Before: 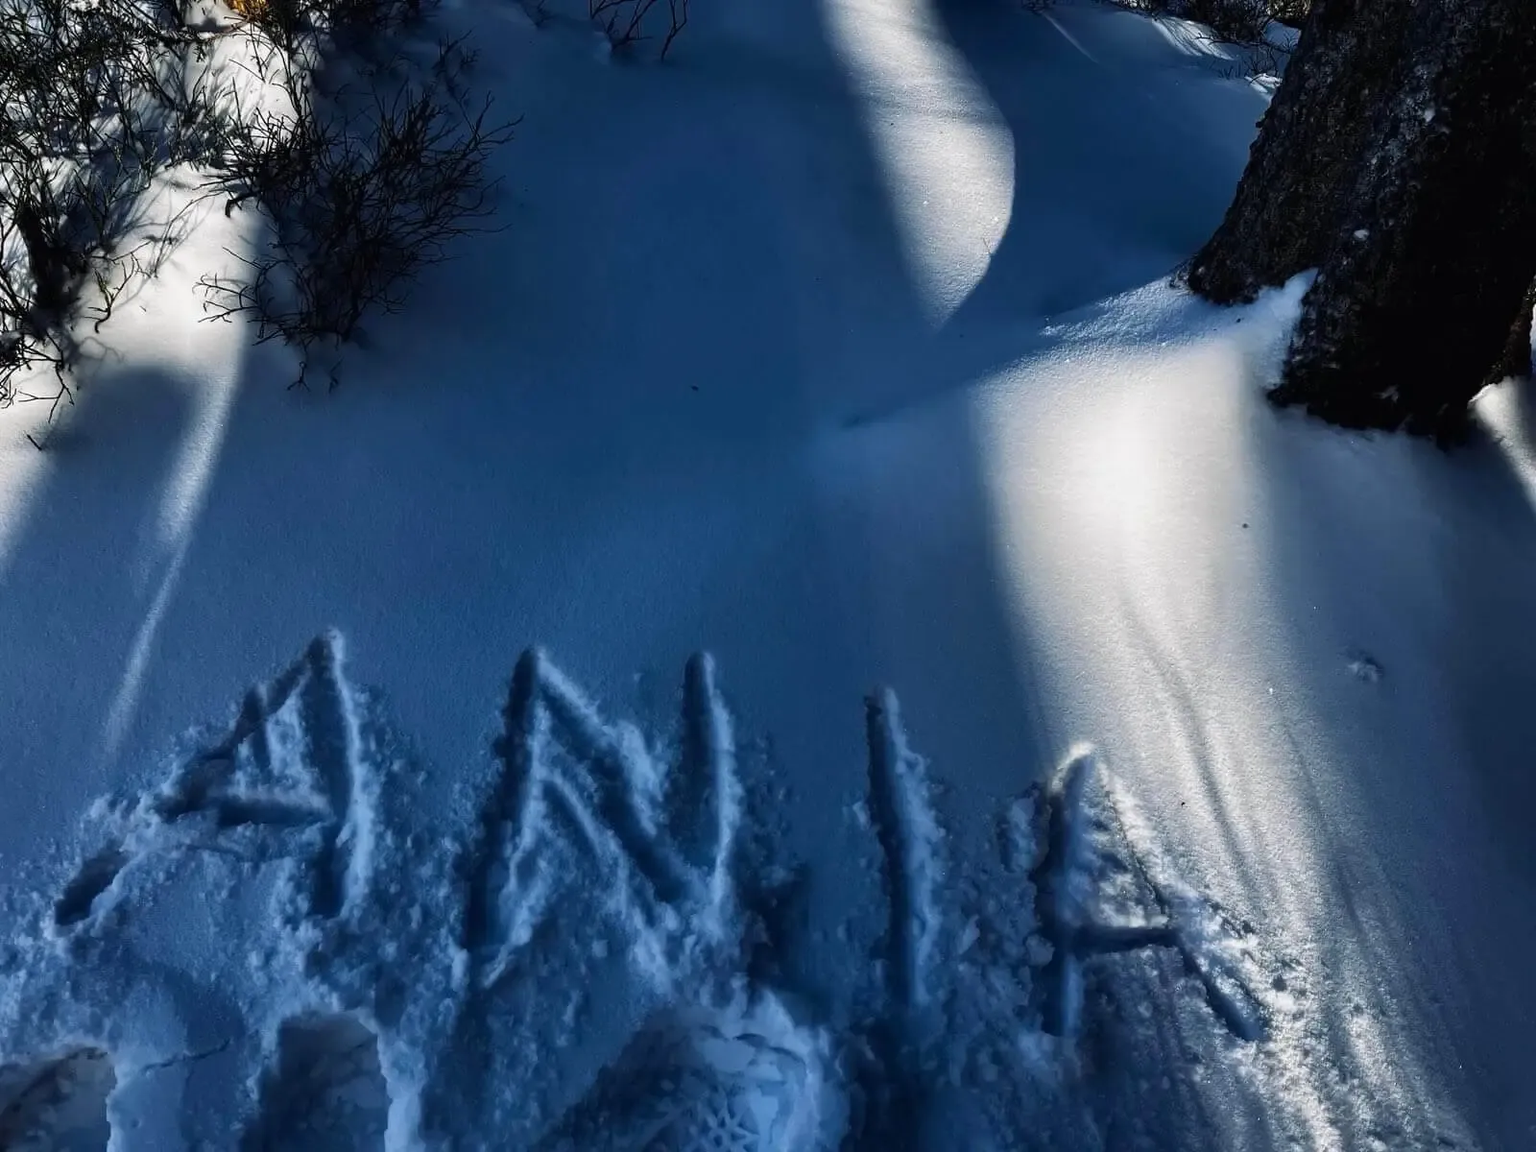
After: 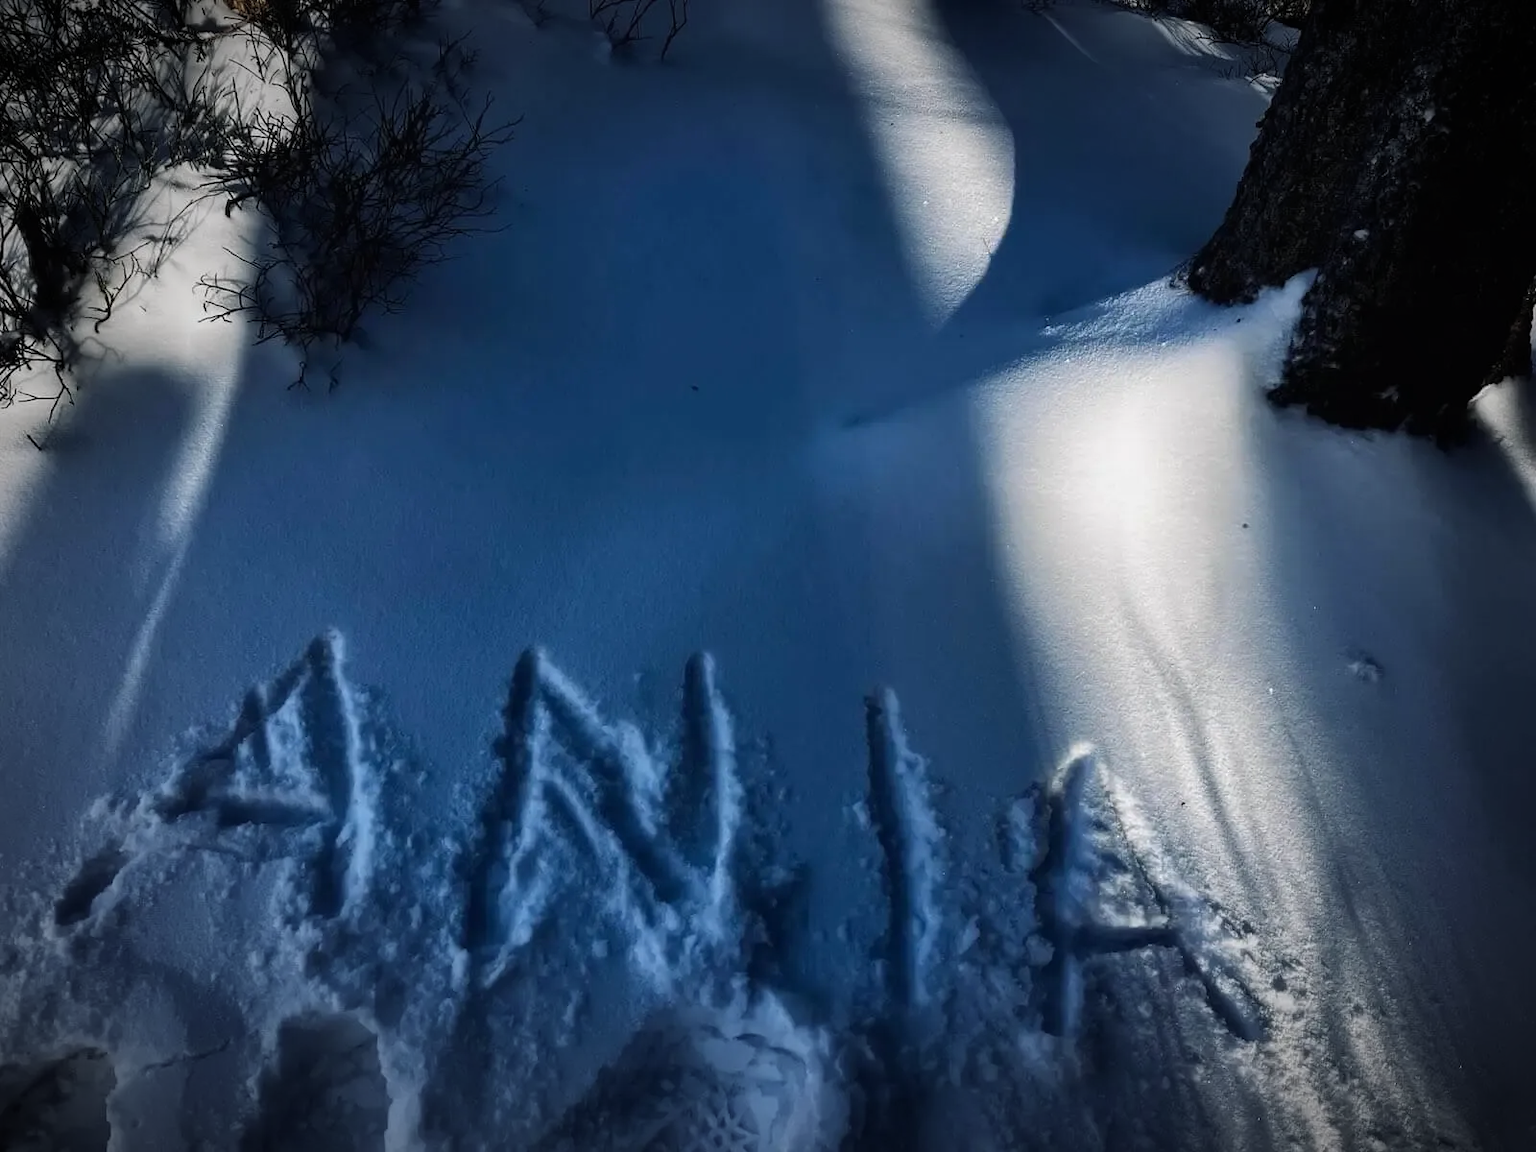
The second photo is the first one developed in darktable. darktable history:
white balance: red 1, blue 1
vignetting: fall-off start 67.5%, fall-off radius 67.23%, brightness -0.813, automatic ratio true
